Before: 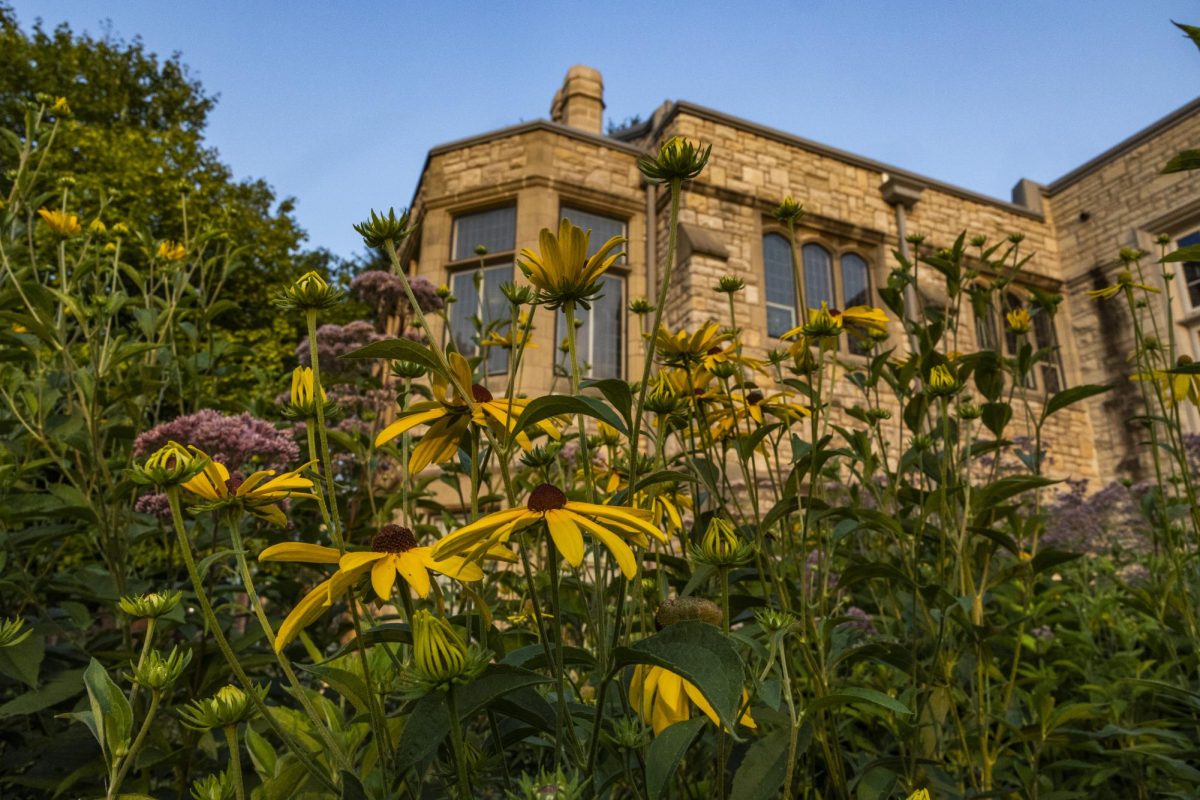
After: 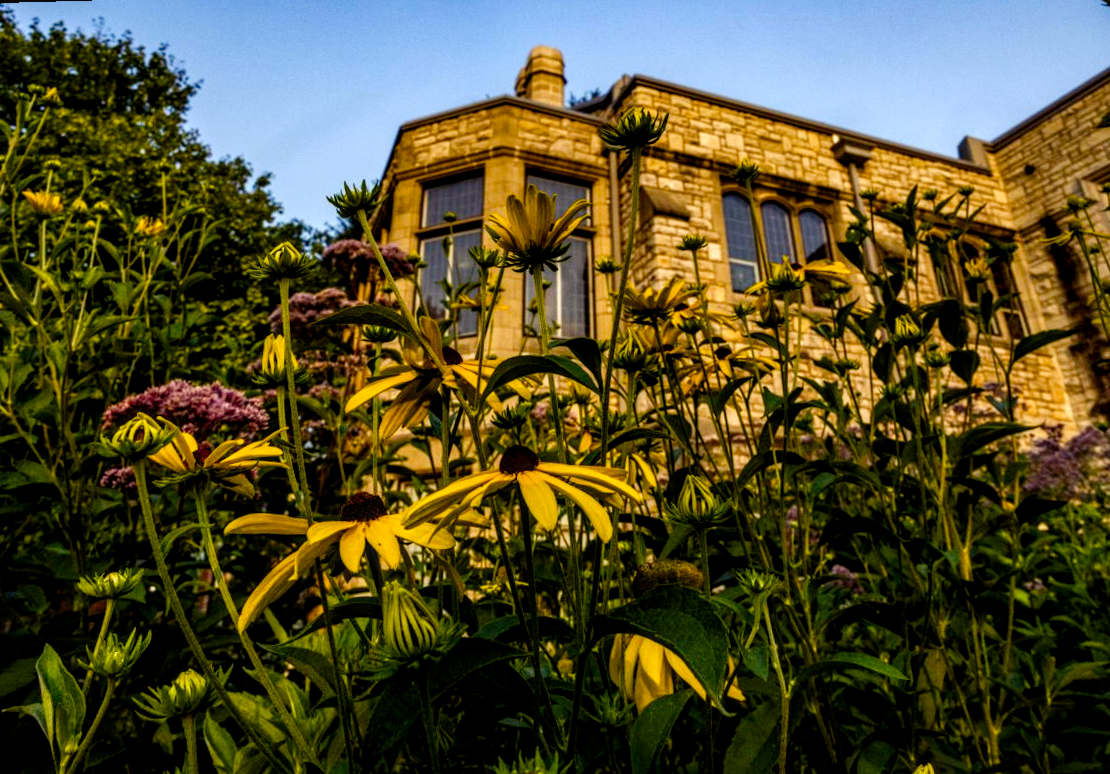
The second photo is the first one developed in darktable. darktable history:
local contrast: detail 130%
tone curve: curves: ch0 [(0, 0) (0.003, 0.003) (0.011, 0.003) (0.025, 0.007) (0.044, 0.014) (0.069, 0.02) (0.1, 0.03) (0.136, 0.054) (0.177, 0.099) (0.224, 0.156) (0.277, 0.227) (0.335, 0.302) (0.399, 0.375) (0.468, 0.456) (0.543, 0.54) (0.623, 0.625) (0.709, 0.717) (0.801, 0.807) (0.898, 0.895) (1, 1)], preserve colors none
rotate and perspective: rotation -1.68°, lens shift (vertical) -0.146, crop left 0.049, crop right 0.912, crop top 0.032, crop bottom 0.96
color balance rgb: shadows lift › luminance -21.66%, shadows lift › chroma 6.57%, shadows lift › hue 270°, power › chroma 0.68%, power › hue 60°, highlights gain › luminance 6.08%, highlights gain › chroma 1.33%, highlights gain › hue 90°, global offset › luminance -0.87%, perceptual saturation grading › global saturation 26.86%, perceptual saturation grading › highlights -28.39%, perceptual saturation grading › mid-tones 15.22%, perceptual saturation grading › shadows 33.98%, perceptual brilliance grading › highlights 10%, perceptual brilliance grading › mid-tones 5%
